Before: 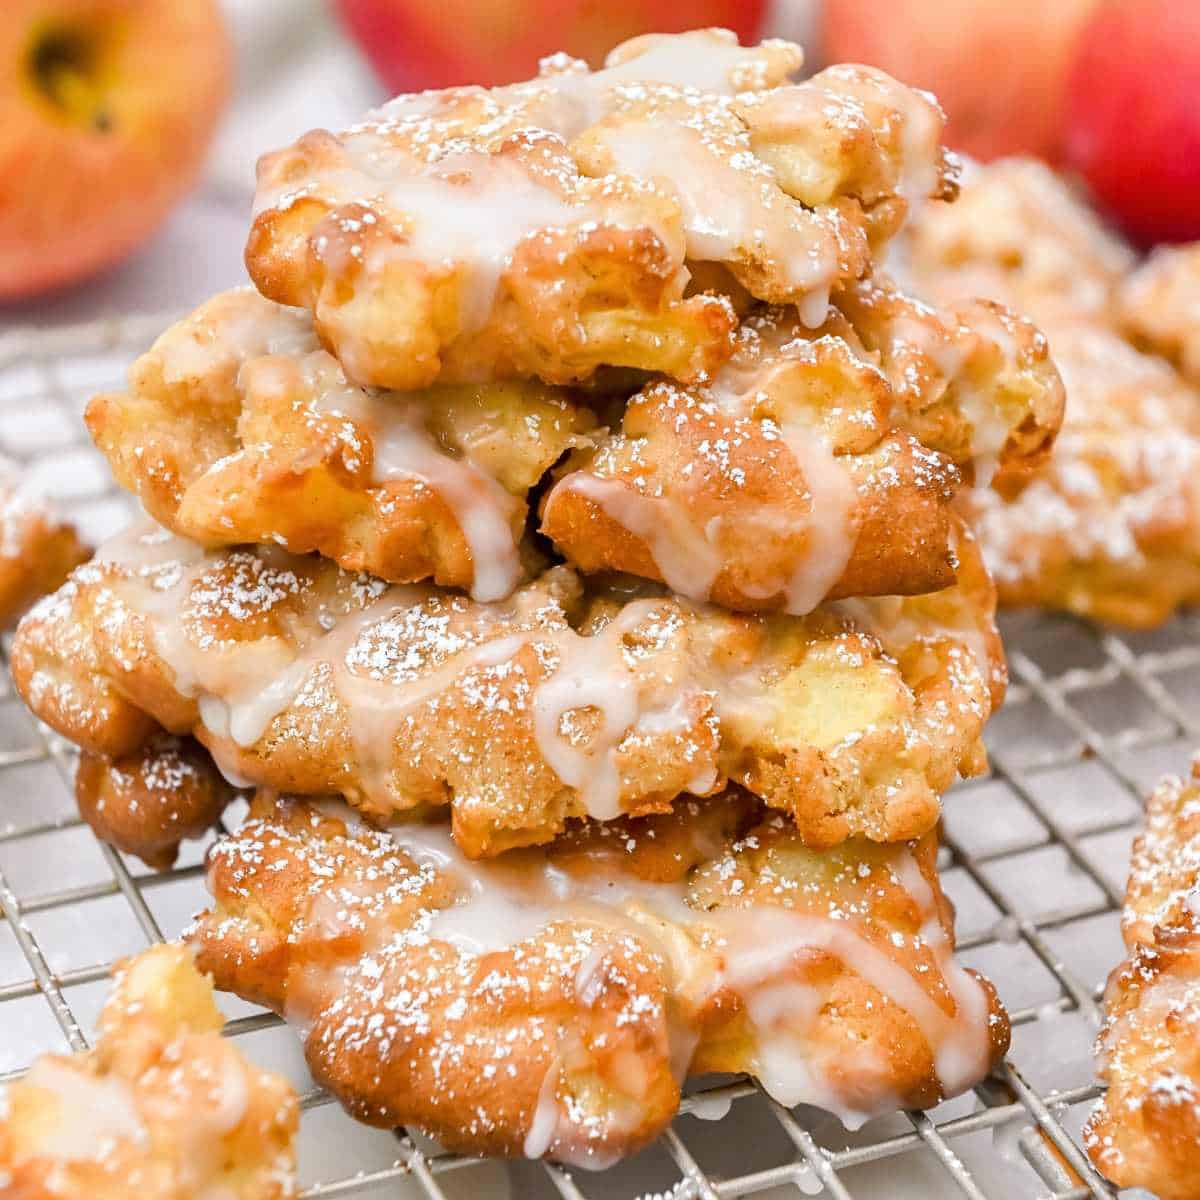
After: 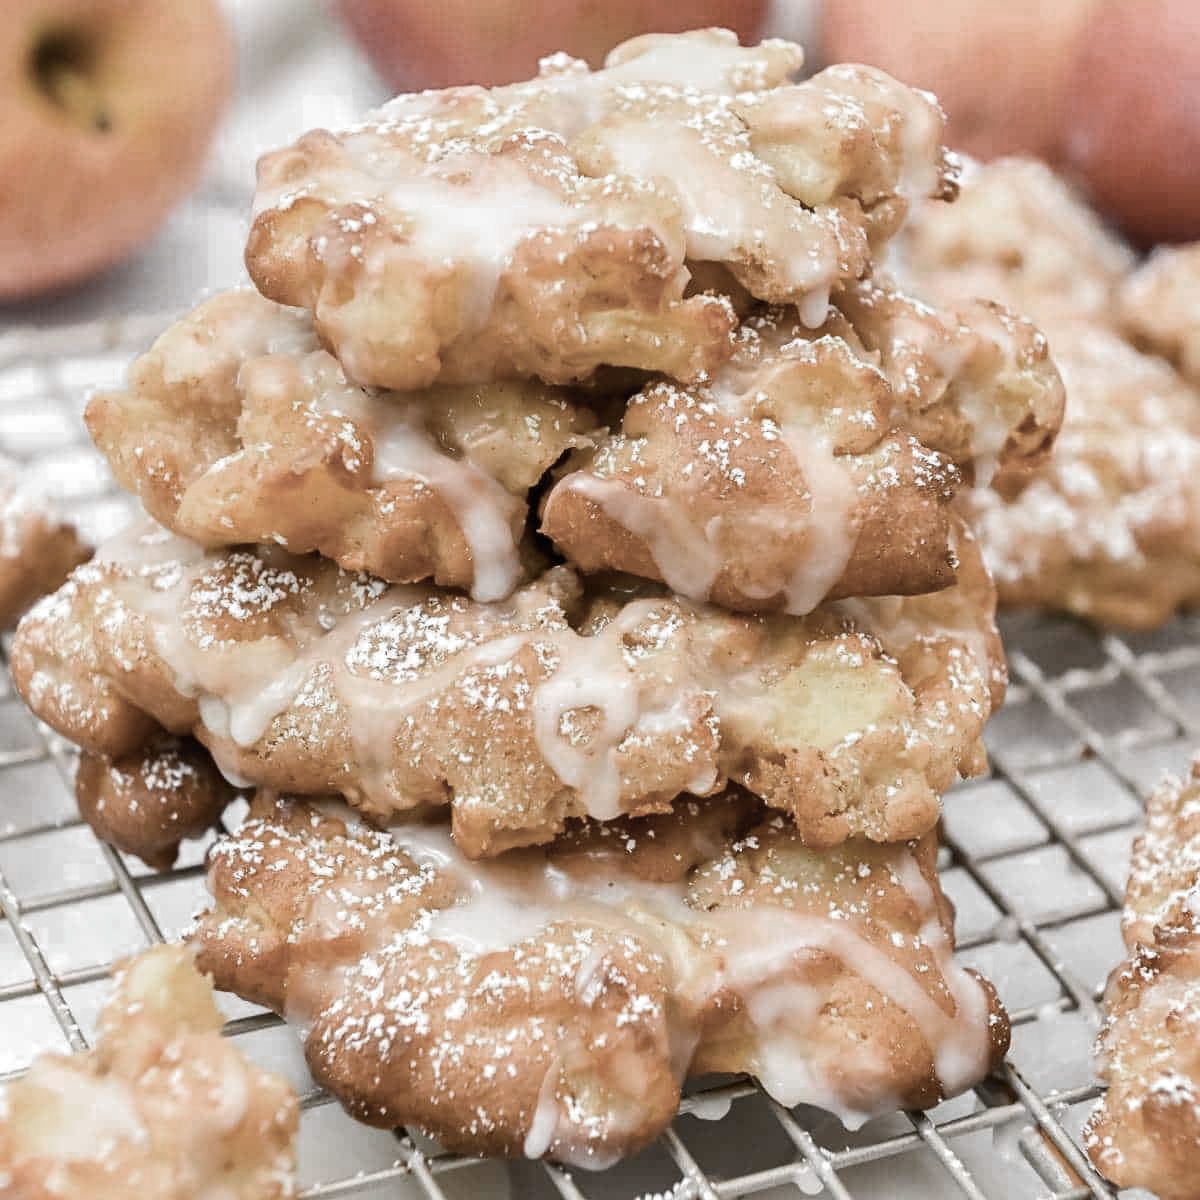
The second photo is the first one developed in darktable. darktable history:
color zones: curves: ch0 [(0, 0.613) (0.01, 0.613) (0.245, 0.448) (0.498, 0.529) (0.642, 0.665) (0.879, 0.777) (0.99, 0.613)]; ch1 [(0, 0.035) (0.121, 0.189) (0.259, 0.197) (0.415, 0.061) (0.589, 0.022) (0.732, 0.022) (0.857, 0.026) (0.991, 0.053)]
tone curve: curves: ch0 [(0, 0) (0.227, 0.17) (0.766, 0.774) (1, 1)]; ch1 [(0, 0) (0.114, 0.127) (0.437, 0.452) (0.498, 0.495) (0.579, 0.602) (1, 1)]; ch2 [(0, 0) (0.233, 0.259) (0.493, 0.492) (0.568, 0.596) (1, 1)], color space Lab, independent channels, preserve colors none
